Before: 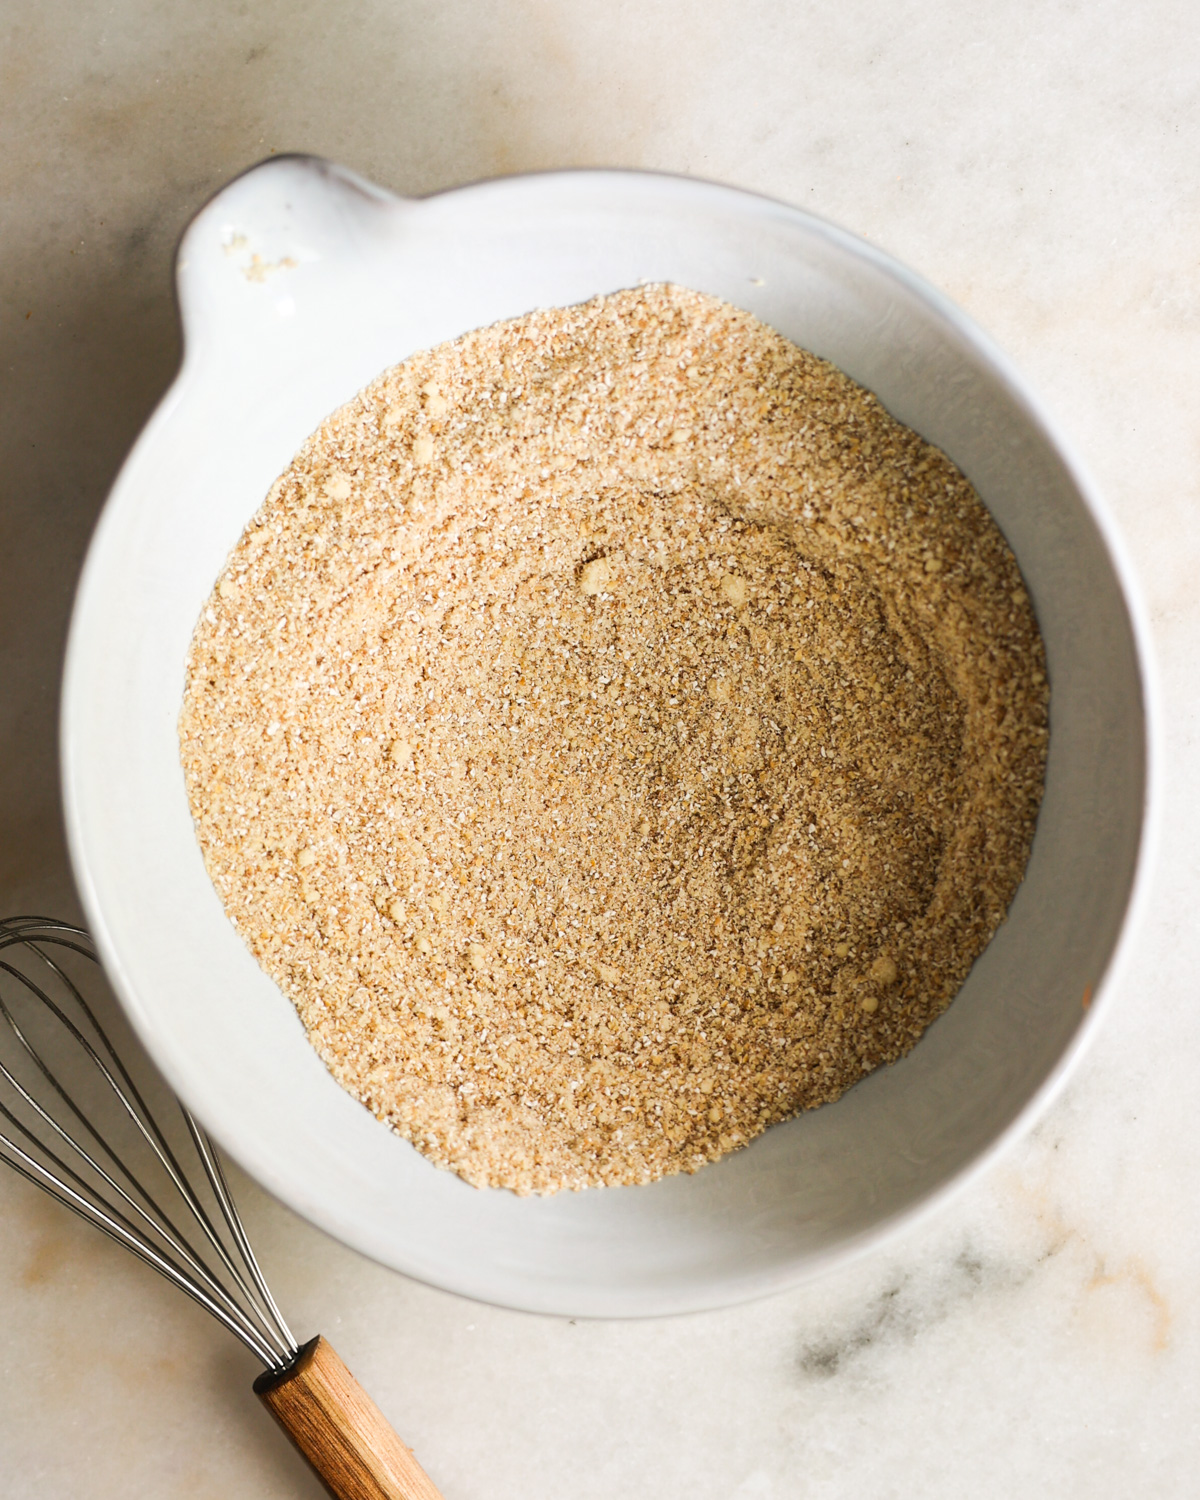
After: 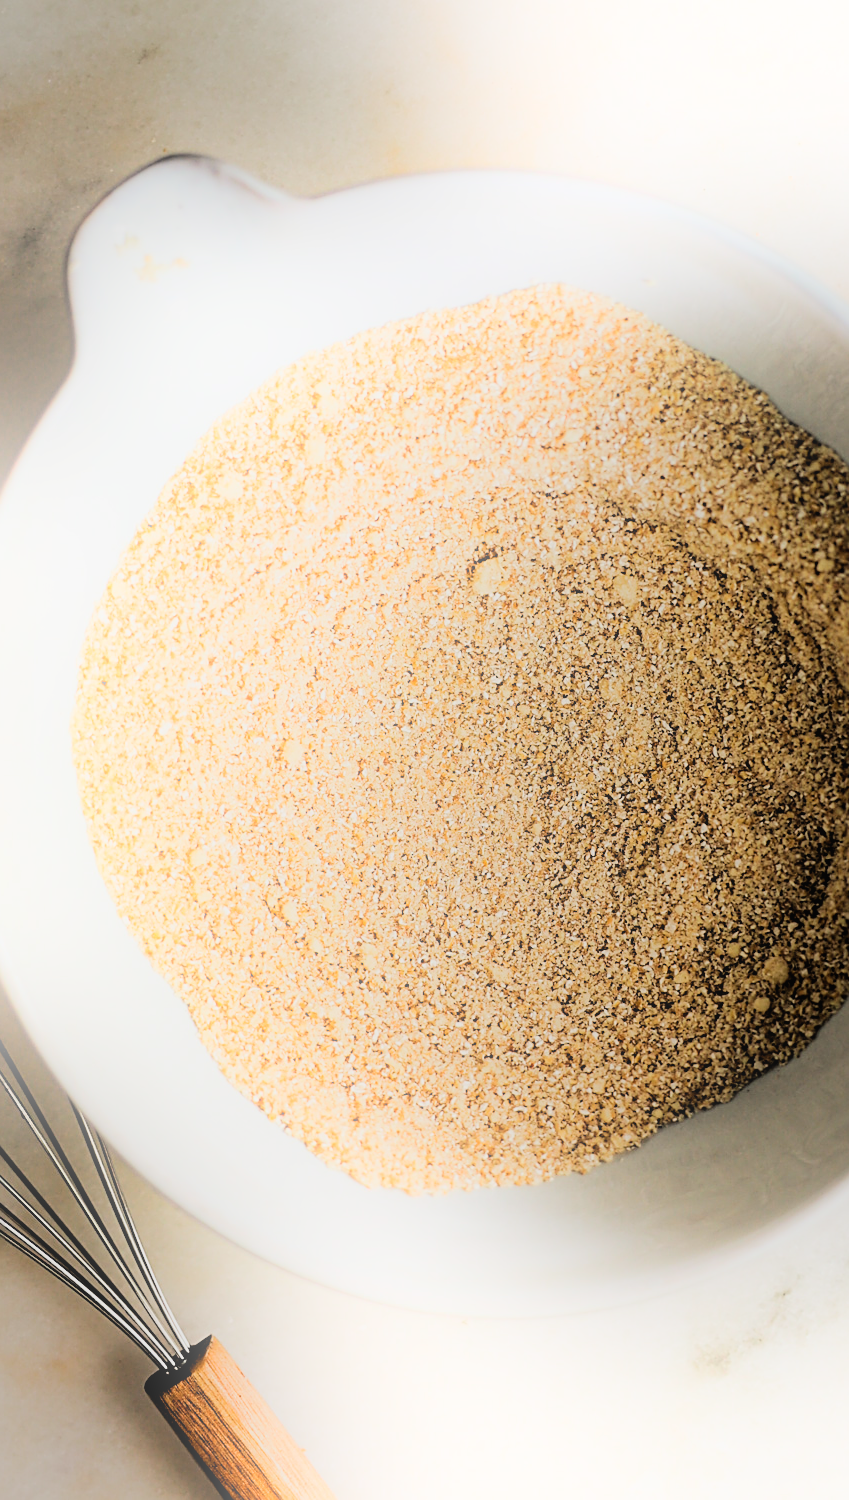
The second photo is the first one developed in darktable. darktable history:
sharpen: on, module defaults
crop and rotate: left 9.061%, right 20.142%
bloom: on, module defaults
filmic rgb: black relative exposure -3.21 EV, white relative exposure 7.02 EV, hardness 1.46, contrast 1.35
